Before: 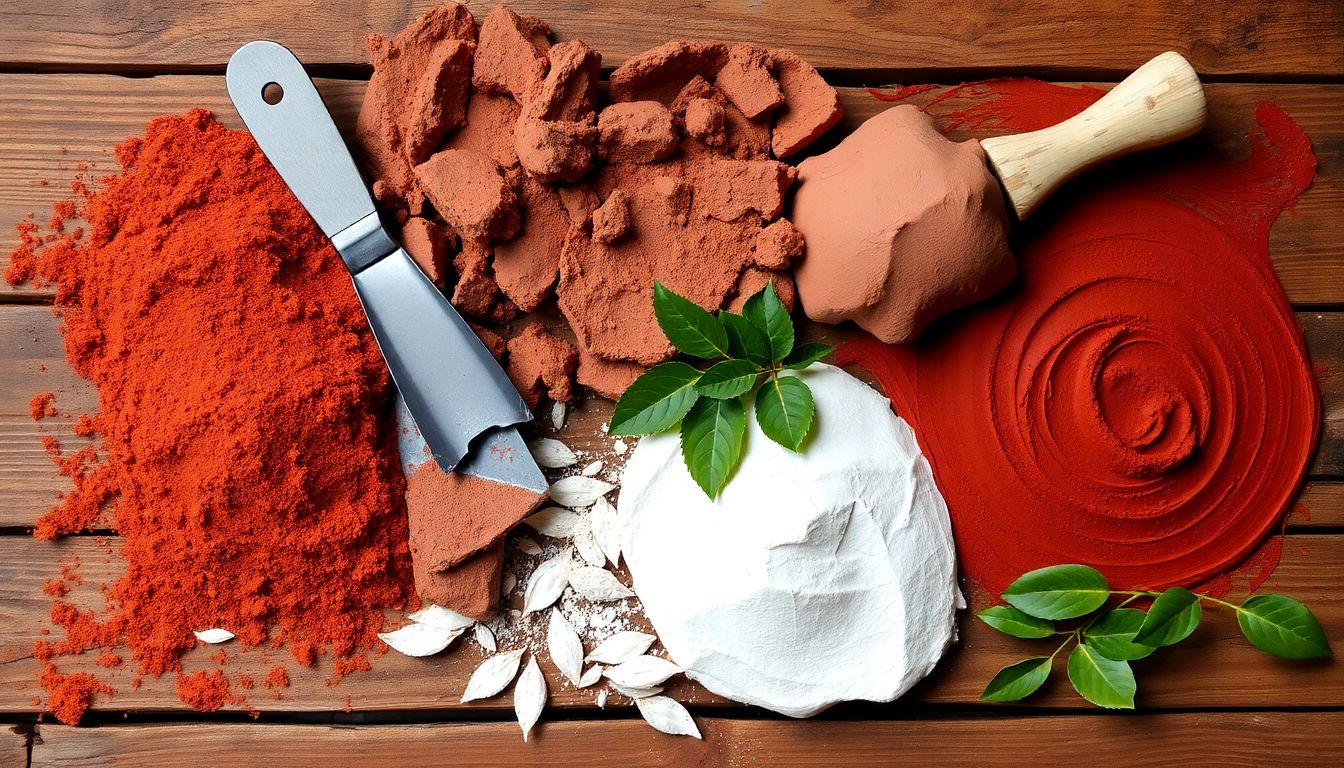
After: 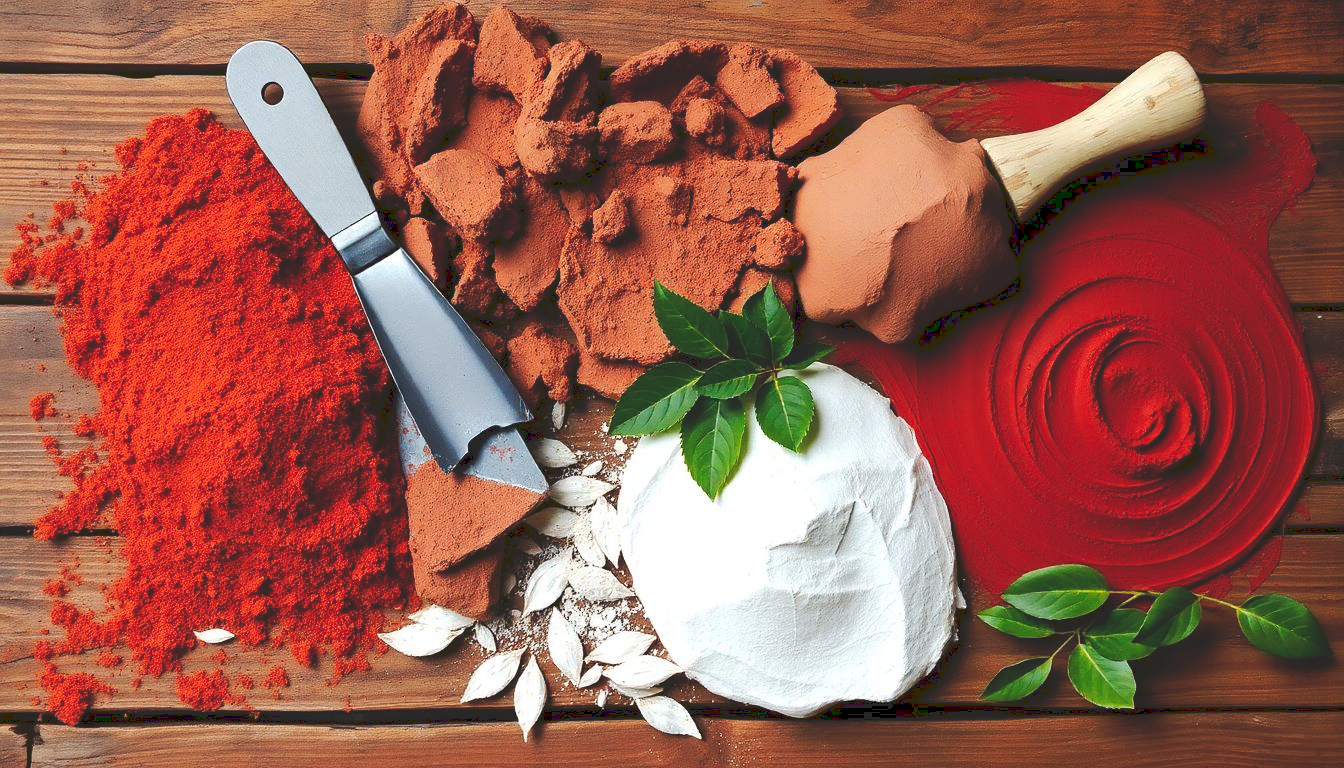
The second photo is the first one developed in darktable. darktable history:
tone curve: curves: ch0 [(0, 0) (0.003, 0.156) (0.011, 0.156) (0.025, 0.157) (0.044, 0.164) (0.069, 0.172) (0.1, 0.181) (0.136, 0.191) (0.177, 0.214) (0.224, 0.245) (0.277, 0.285) (0.335, 0.333) (0.399, 0.387) (0.468, 0.471) (0.543, 0.556) (0.623, 0.648) (0.709, 0.734) (0.801, 0.809) (0.898, 0.891) (1, 1)], preserve colors none
